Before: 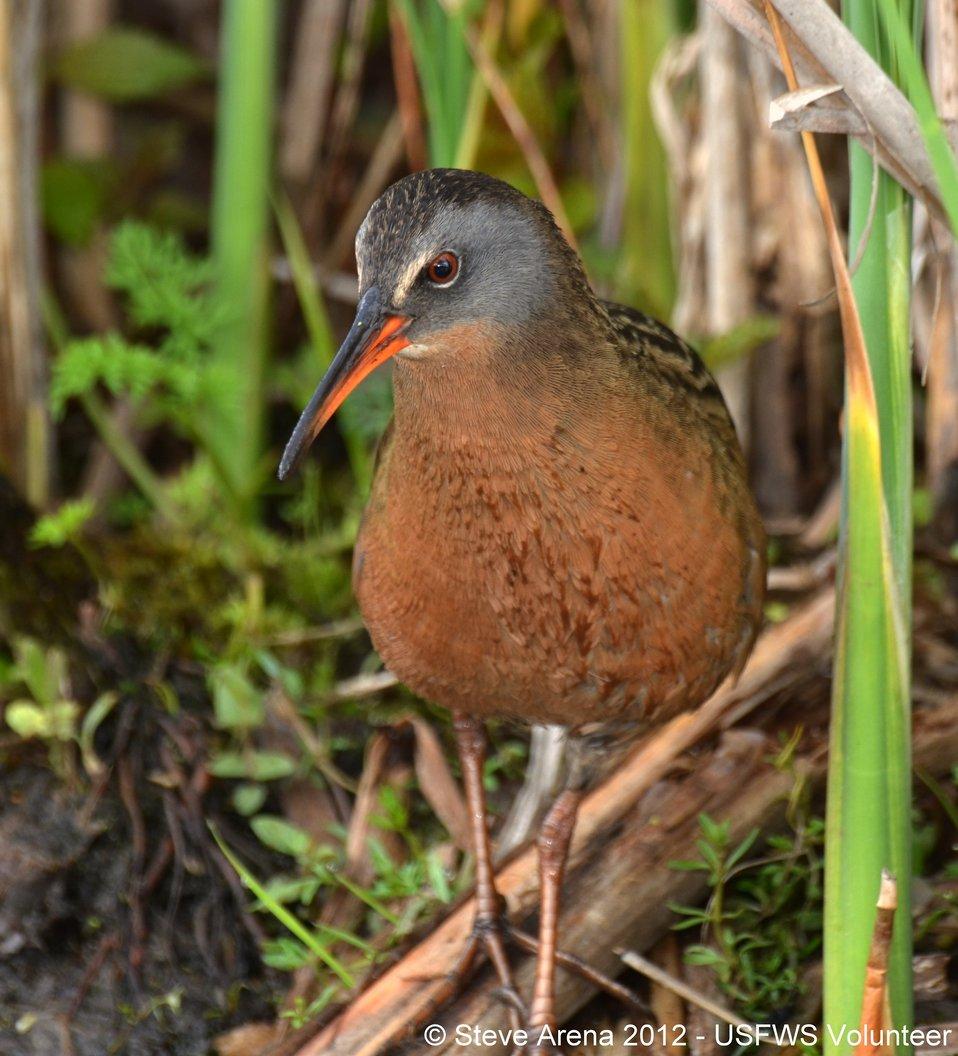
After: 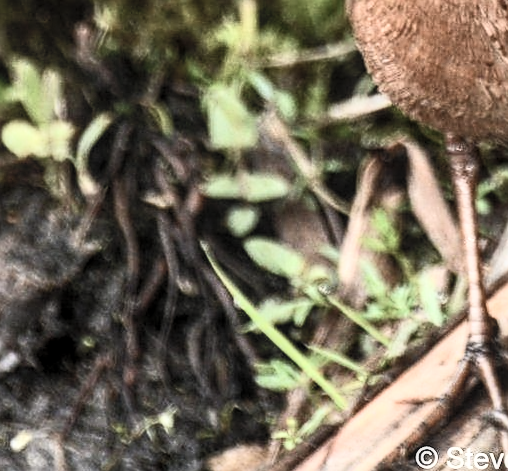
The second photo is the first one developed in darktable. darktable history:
crop and rotate: top 54.778%, right 46.61%, bottom 0.159%
contrast brightness saturation: contrast 0.57, brightness 0.57, saturation -0.34
local contrast: detail 130%
filmic rgb: black relative exposure -7.65 EV, white relative exposure 4.56 EV, hardness 3.61, contrast 1.05
rotate and perspective: rotation 0.192°, lens shift (horizontal) -0.015, crop left 0.005, crop right 0.996, crop top 0.006, crop bottom 0.99
sharpen: on, module defaults
